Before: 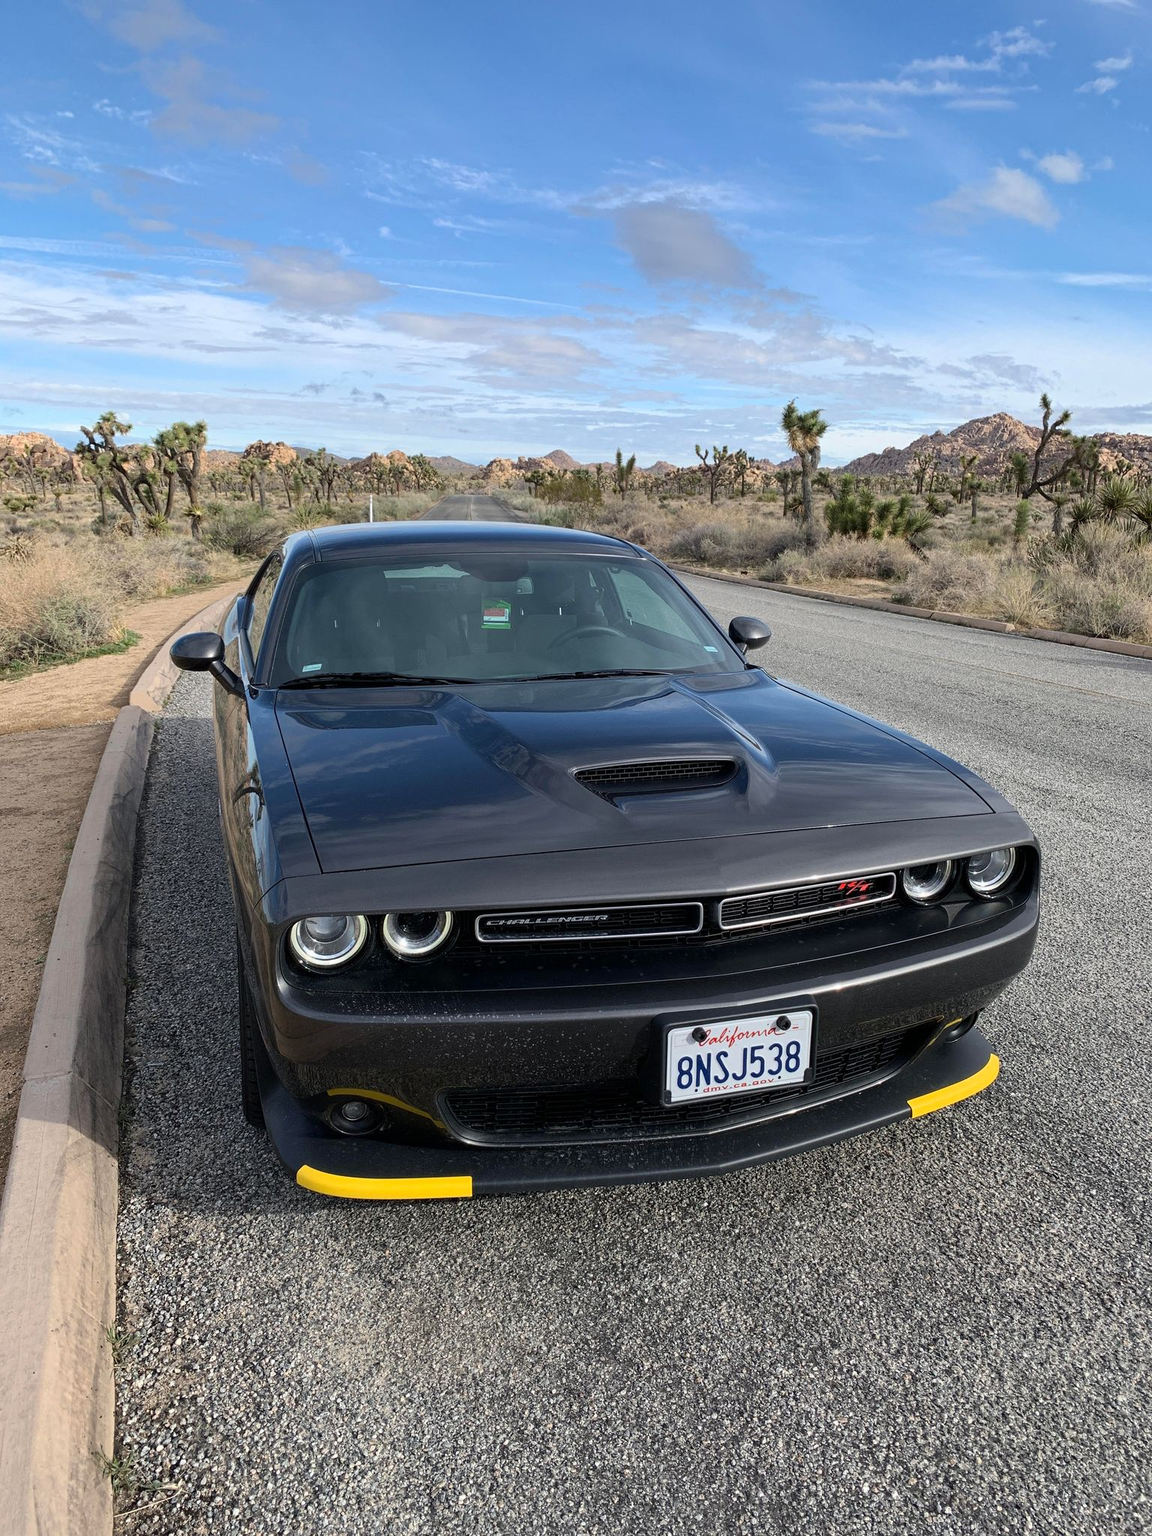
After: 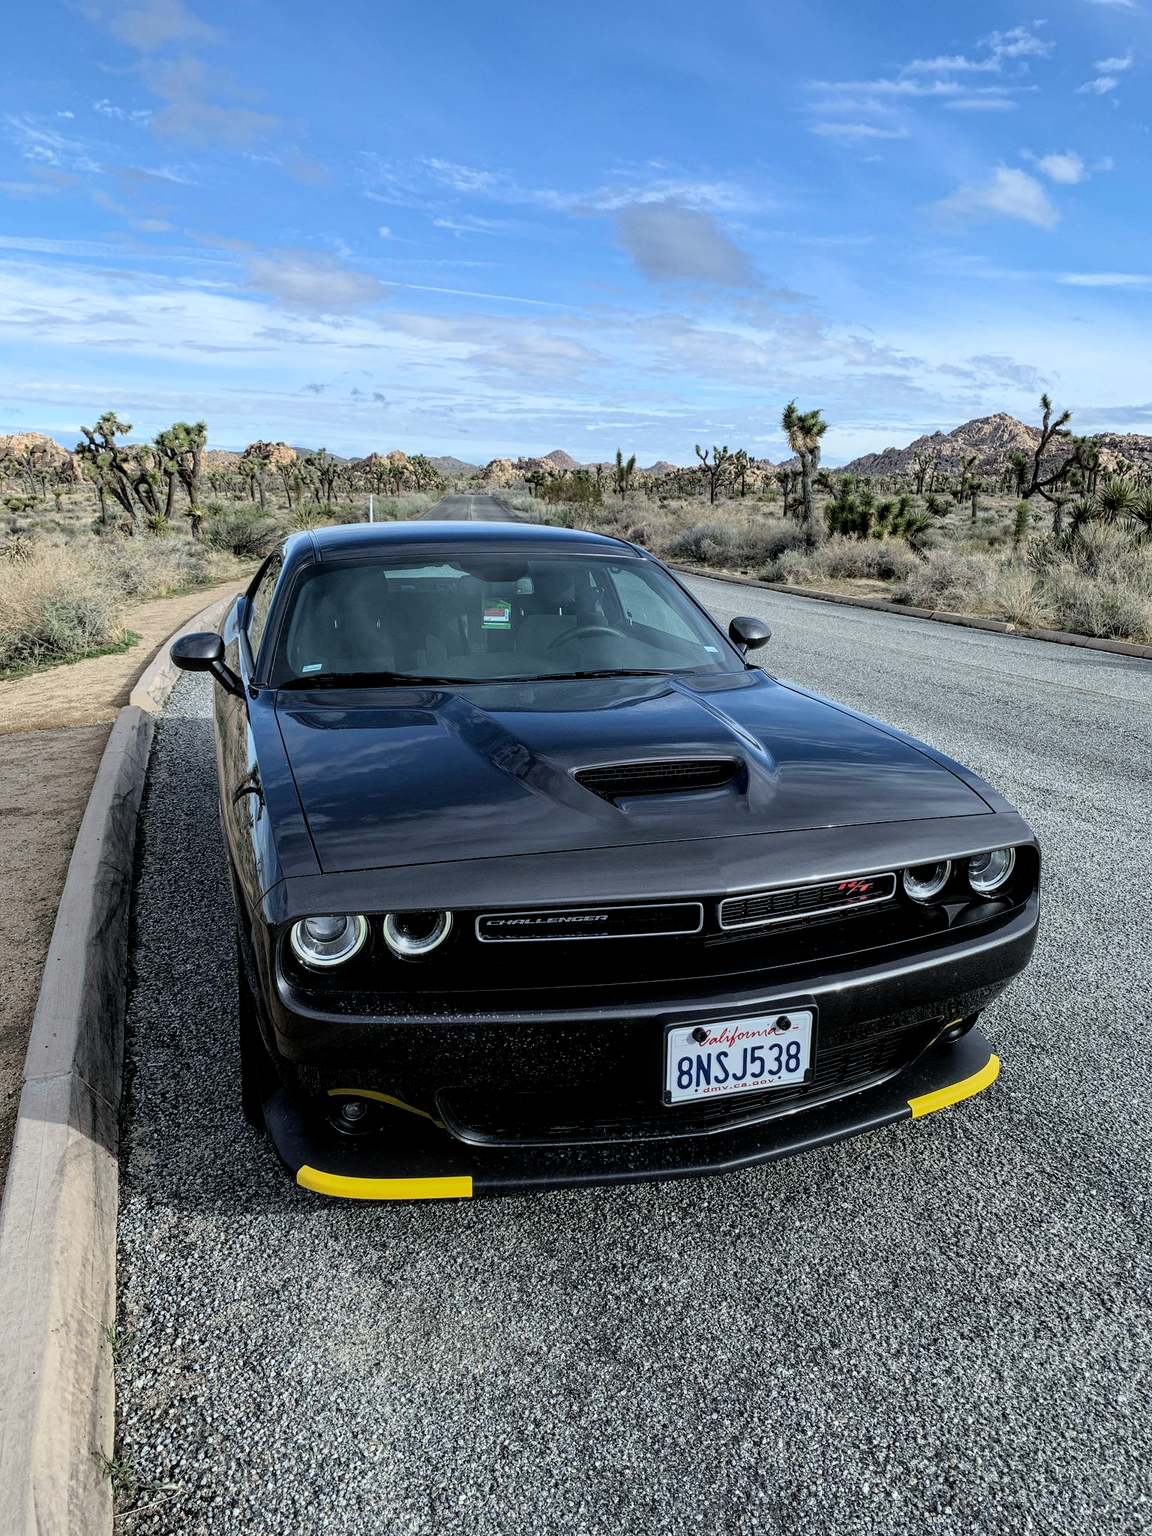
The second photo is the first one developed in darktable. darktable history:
local contrast: on, module defaults
white balance: red 0.925, blue 1.046
filmic rgb: black relative exposure -4.91 EV, white relative exposure 2.84 EV, hardness 3.7
